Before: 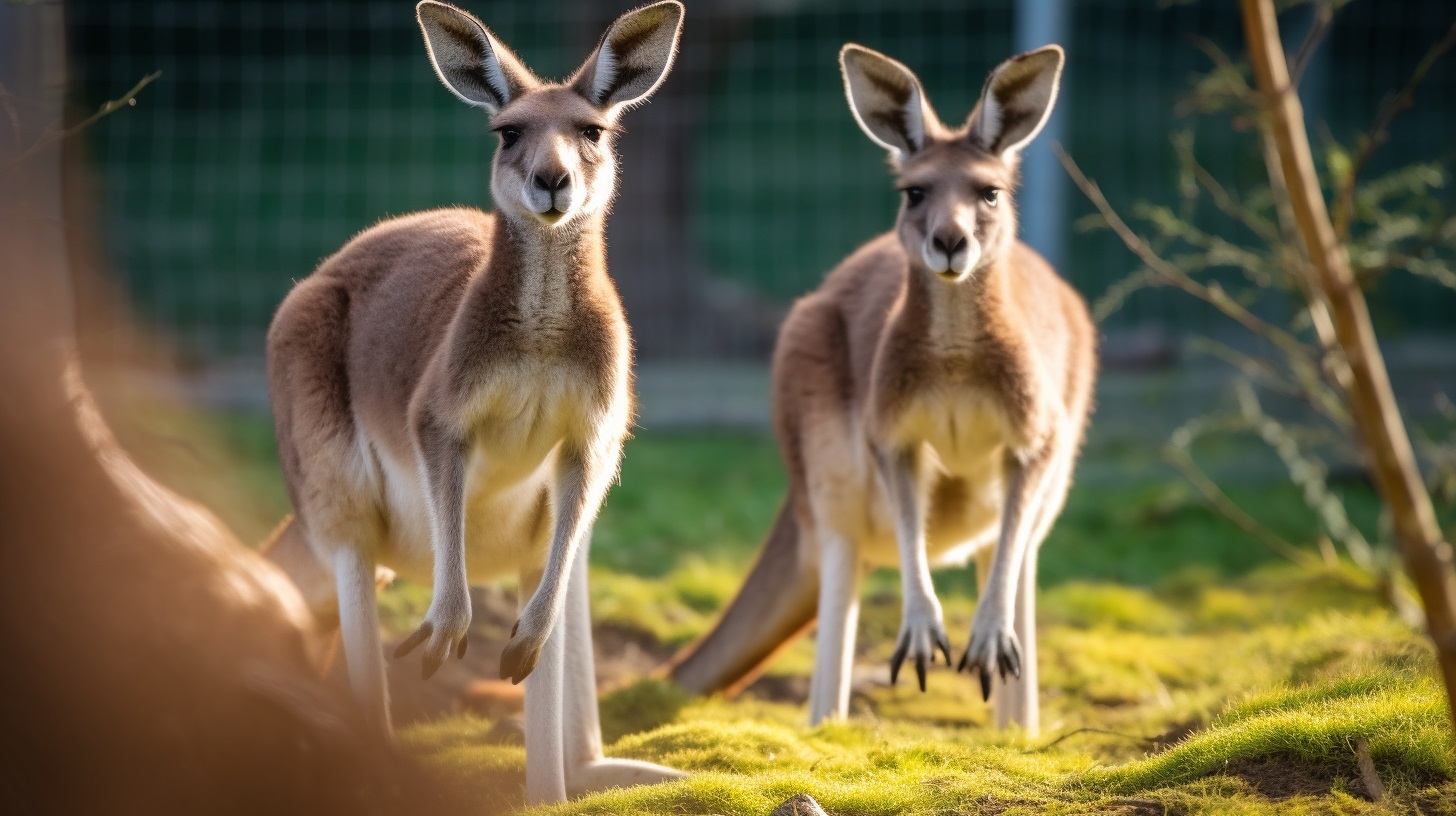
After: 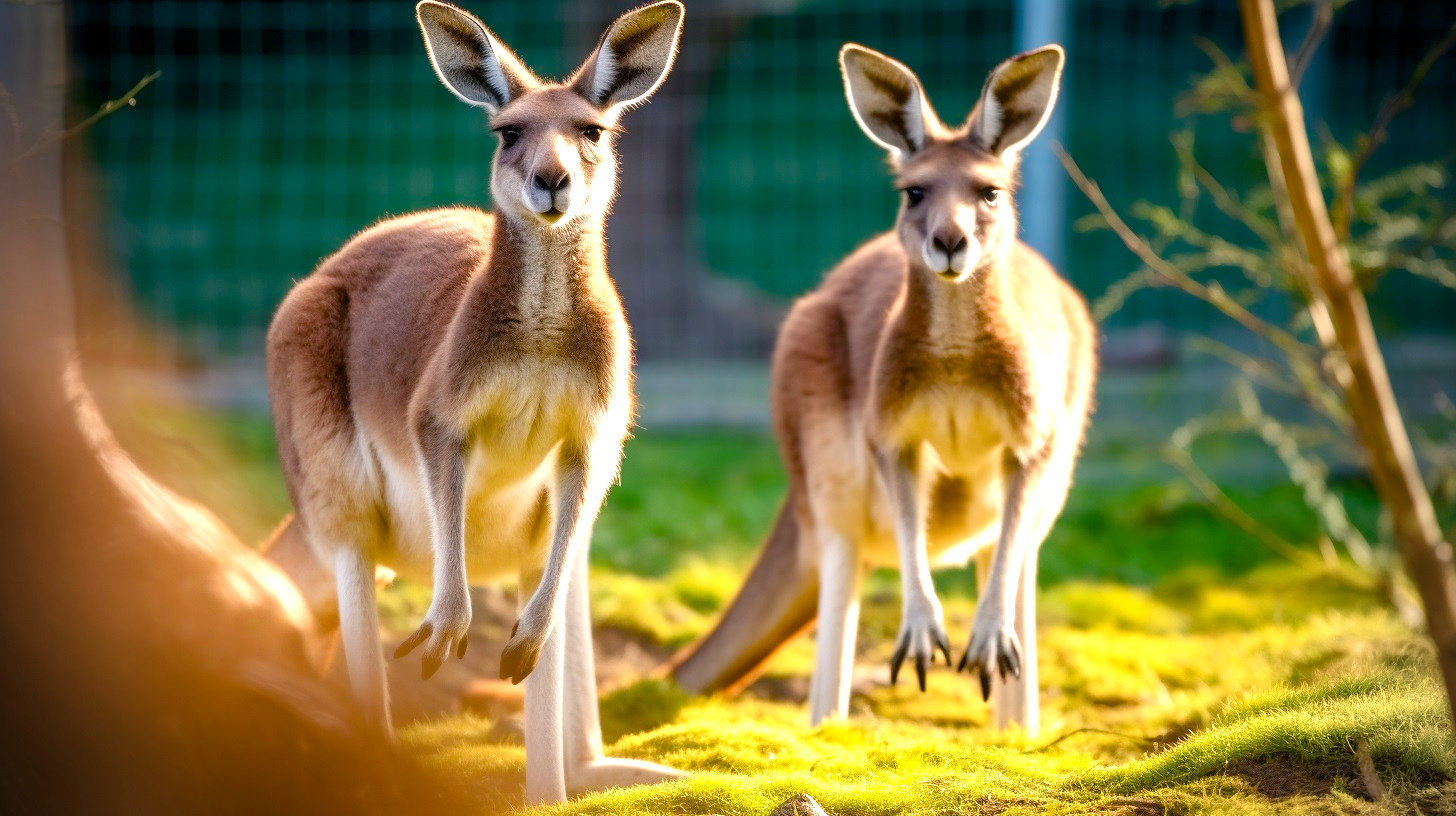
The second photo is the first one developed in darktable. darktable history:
exposure: black level correction 0, exposure 0.7 EV, compensate exposure bias true, compensate highlight preservation false
color balance rgb: shadows lift › chroma 1%, shadows lift › hue 240.84°, highlights gain › chroma 2%, highlights gain › hue 73.2°, global offset › luminance -0.5%, perceptual saturation grading › global saturation 20%, perceptual saturation grading › highlights -25%, perceptual saturation grading › shadows 50%, global vibrance 25.26%
vignetting: on, module defaults
